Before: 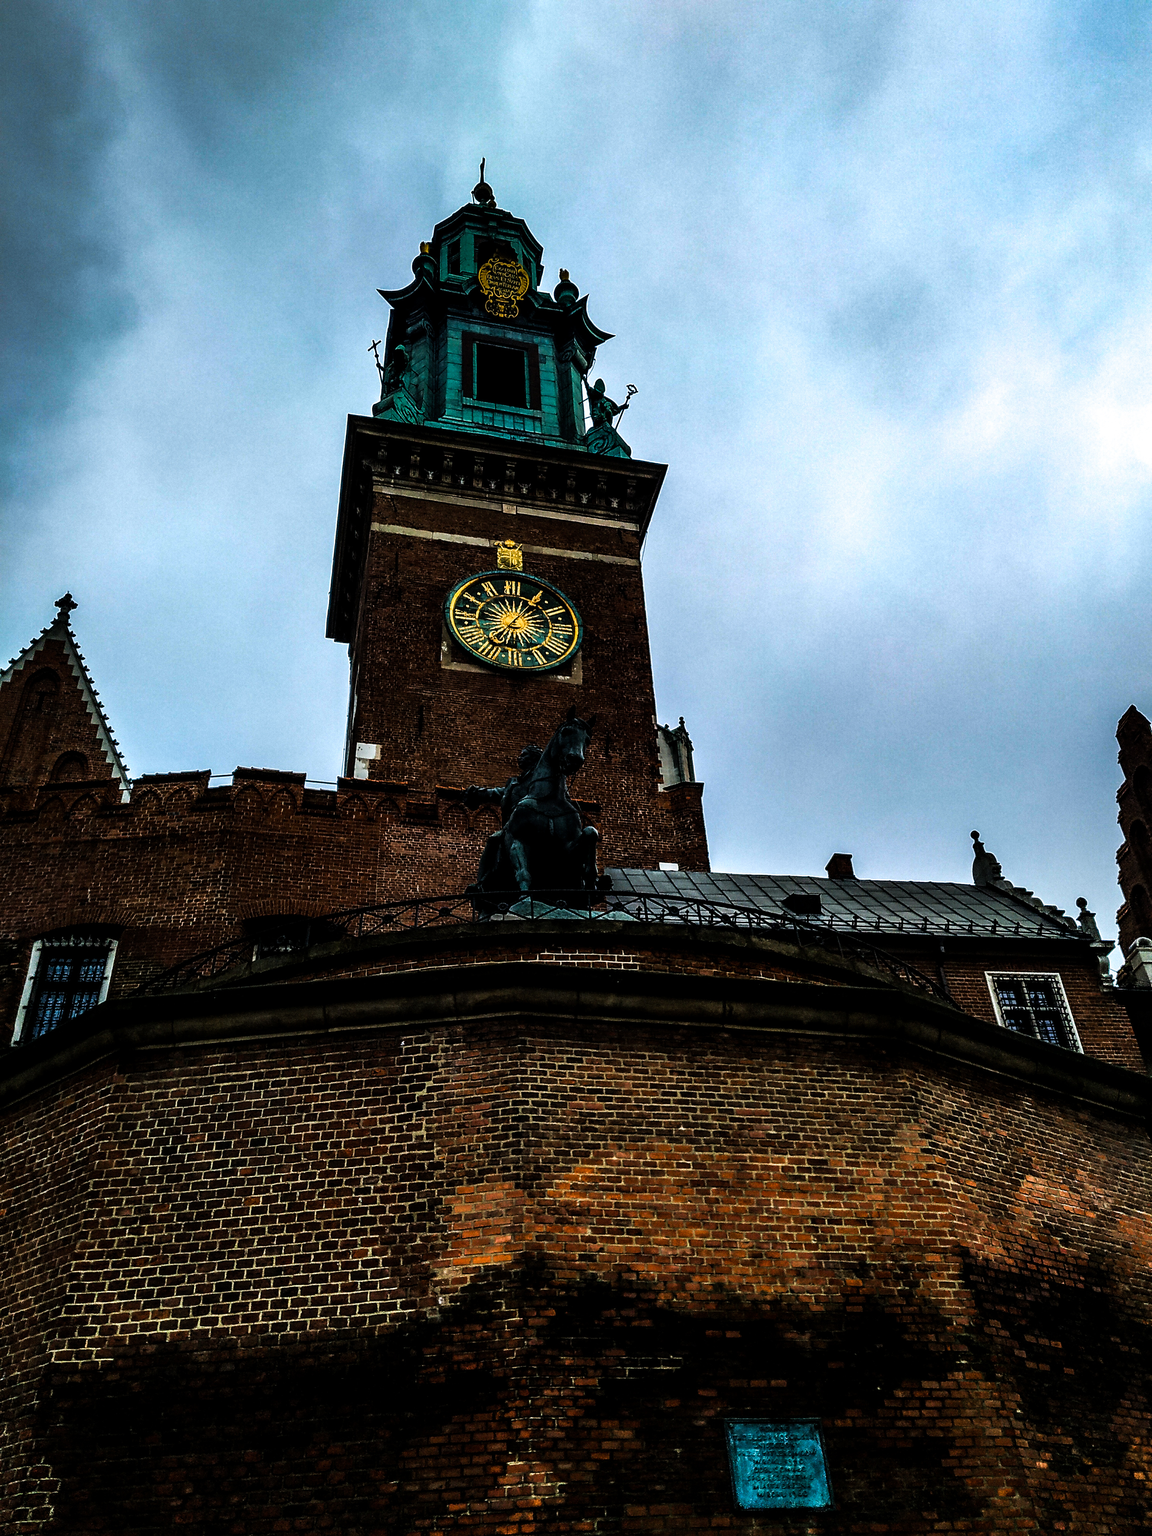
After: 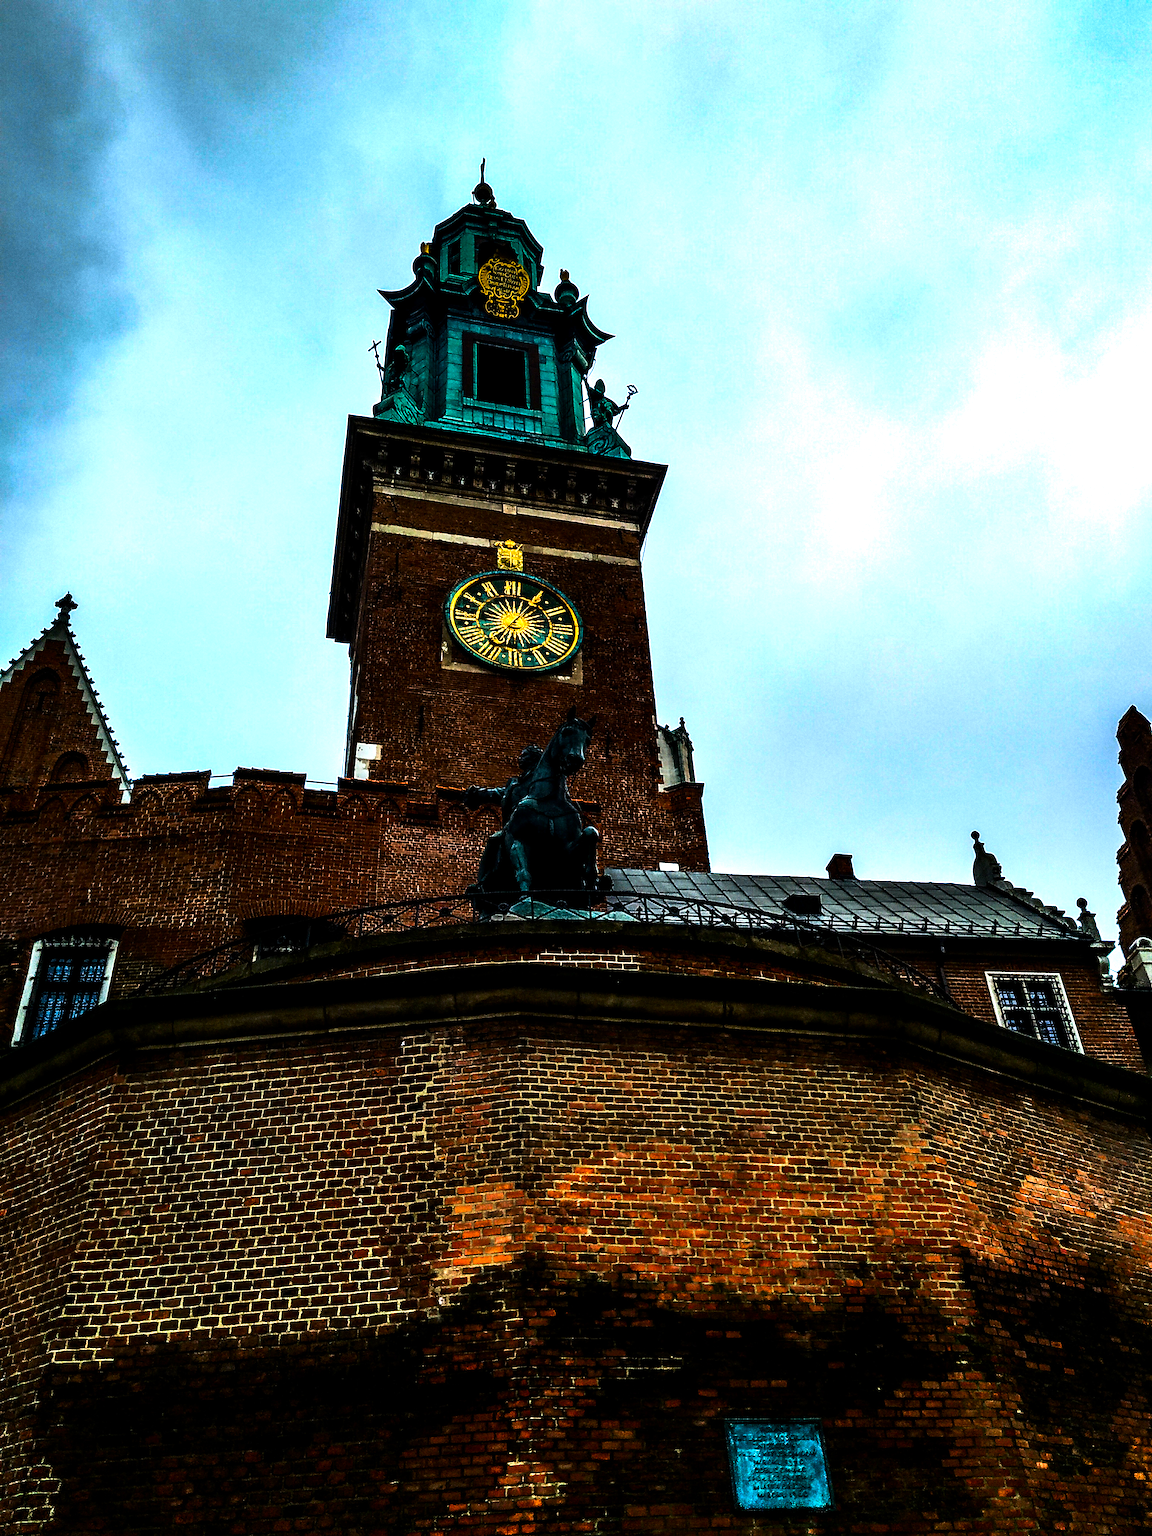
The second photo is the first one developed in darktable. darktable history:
contrast brightness saturation: contrast 0.184, saturation 0.298
exposure: exposure 0.668 EV, compensate exposure bias true, compensate highlight preservation false
